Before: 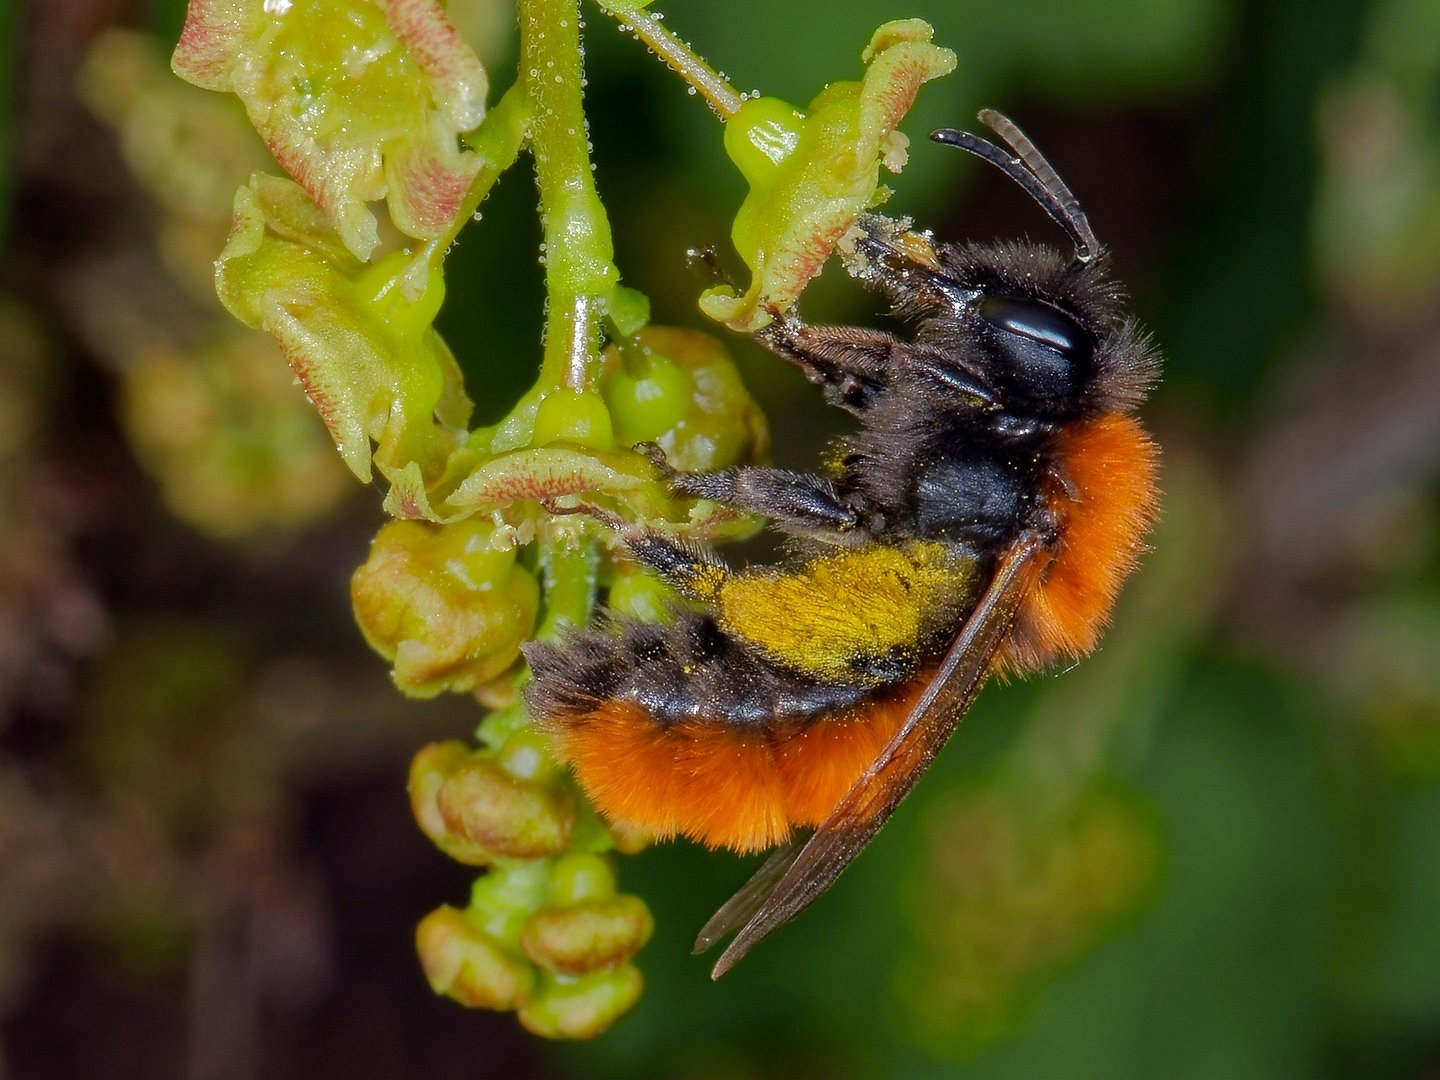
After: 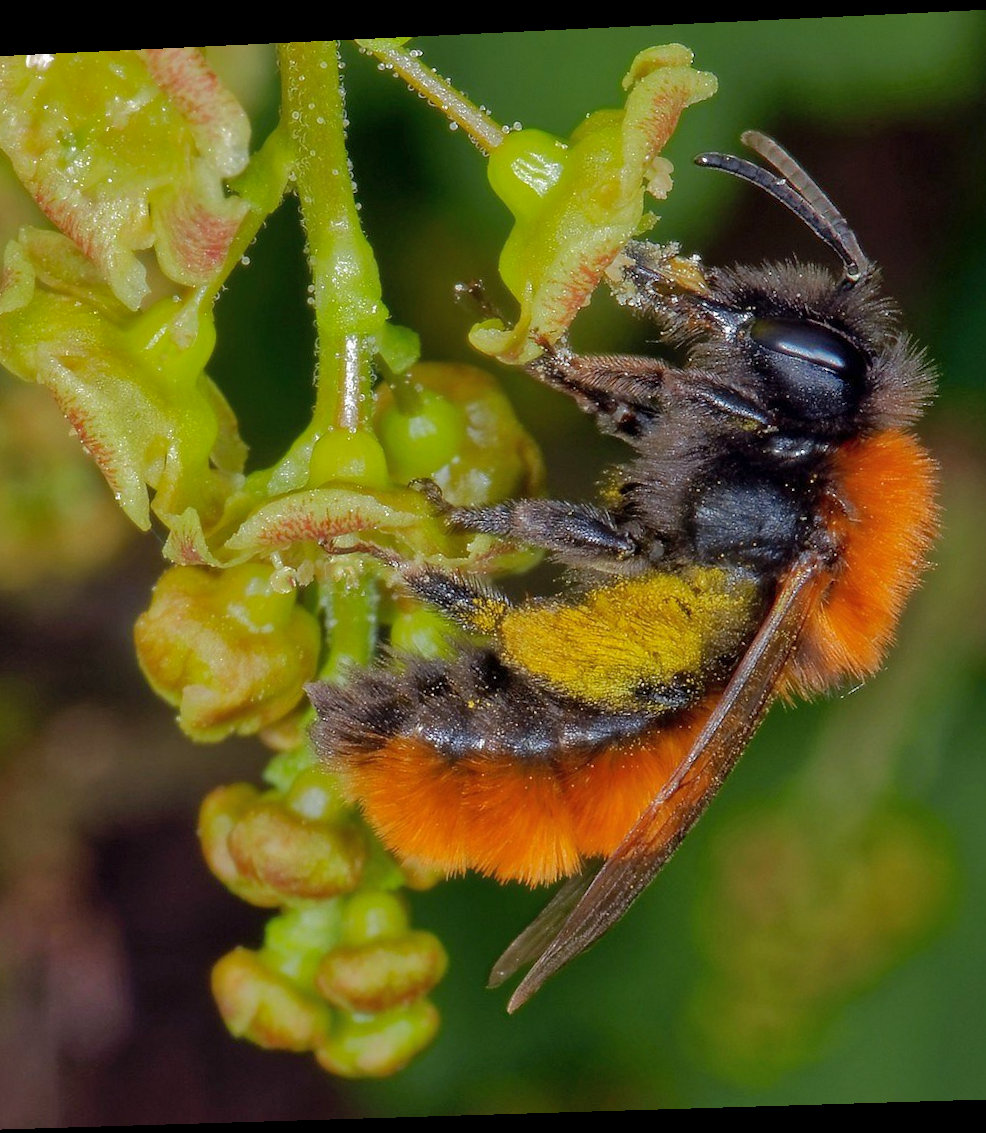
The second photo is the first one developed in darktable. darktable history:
rotate and perspective: rotation -2.22°, lens shift (horizontal) -0.022, automatic cropping off
shadows and highlights: on, module defaults
crop and rotate: left 15.754%, right 17.579%
